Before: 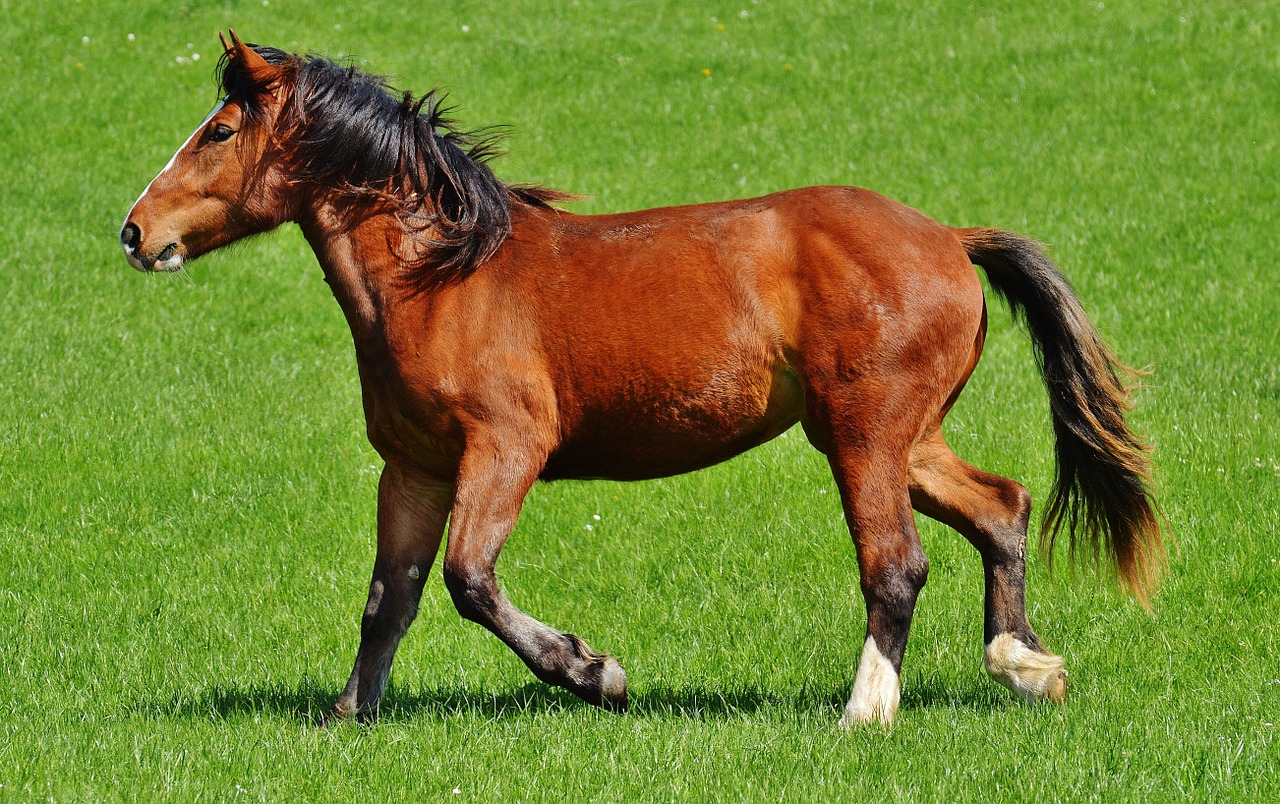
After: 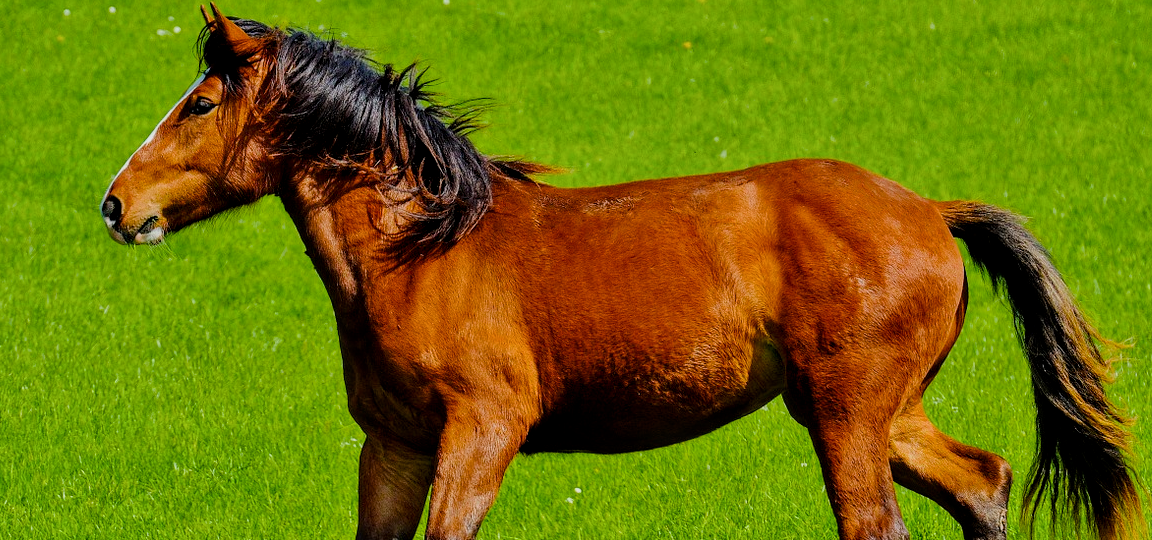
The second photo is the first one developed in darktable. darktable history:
local contrast: on, module defaults
color balance rgb: linear chroma grading › global chroma 15%, perceptual saturation grading › global saturation 30%
filmic rgb: hardness 4.17
crop: left 1.509%, top 3.452%, right 7.696%, bottom 28.452%
